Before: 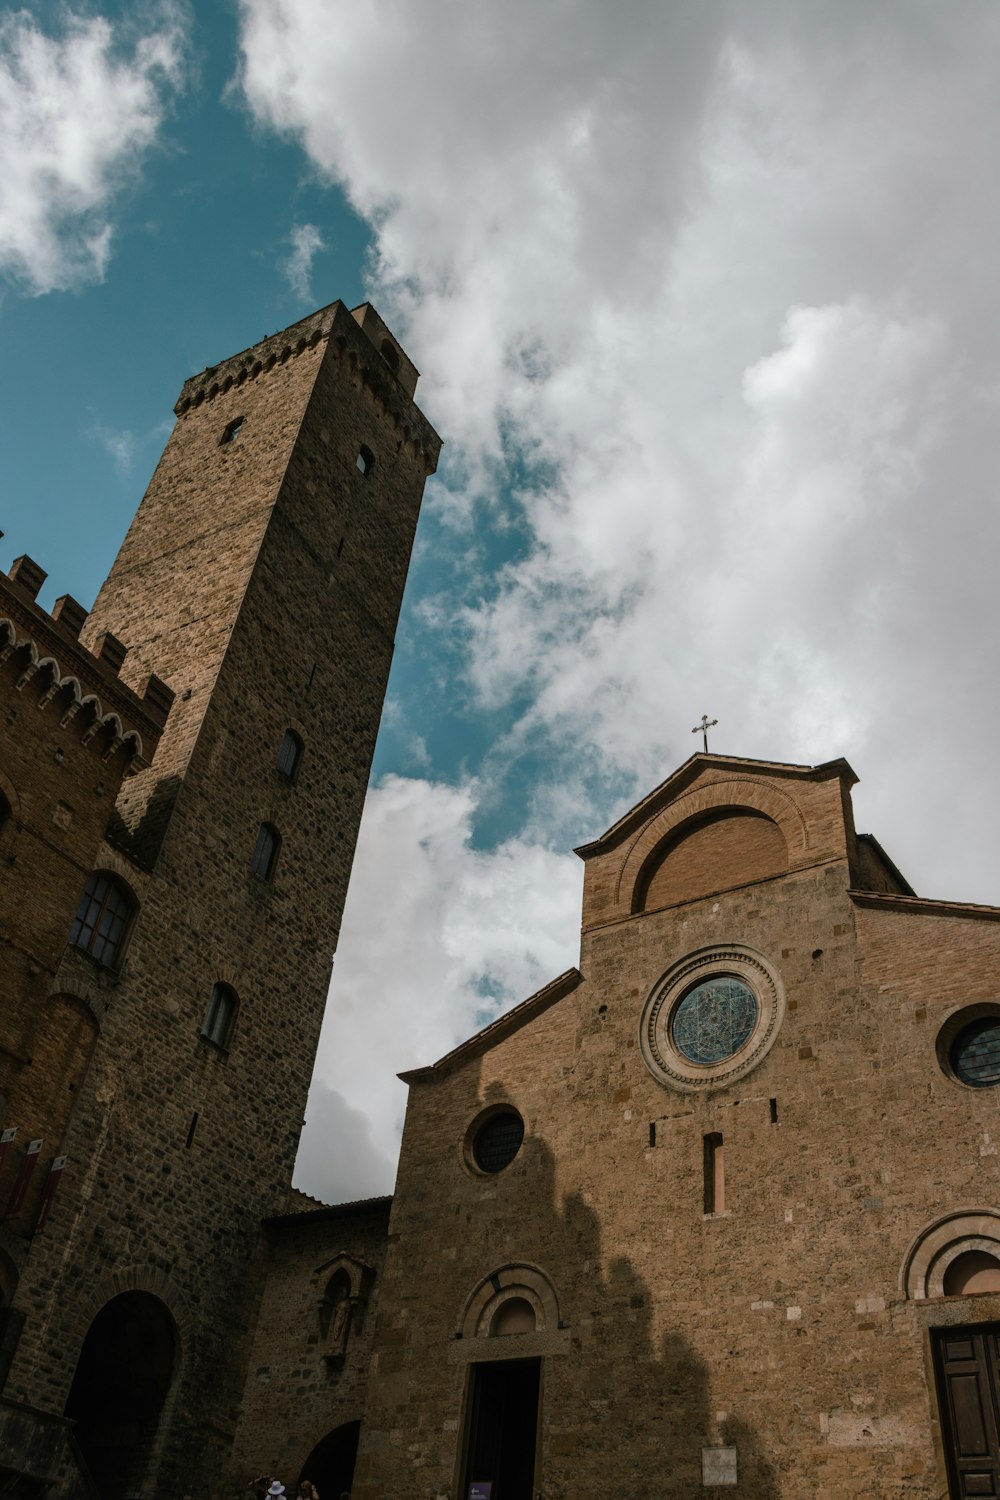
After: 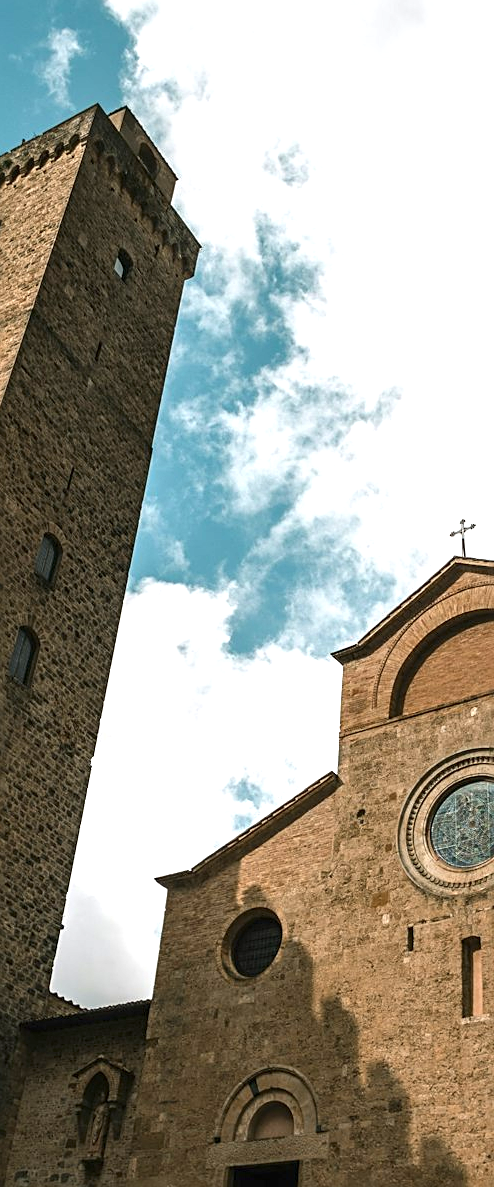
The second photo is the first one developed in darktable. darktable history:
crop and rotate: angle 0.023°, left 24.25%, top 13.138%, right 26.324%, bottom 7.712%
local contrast: mode bilateral grid, contrast 14, coarseness 36, detail 104%, midtone range 0.2
sharpen: amount 0.468
exposure: black level correction 0, exposure 1.284 EV, compensate exposure bias true, compensate highlight preservation false
